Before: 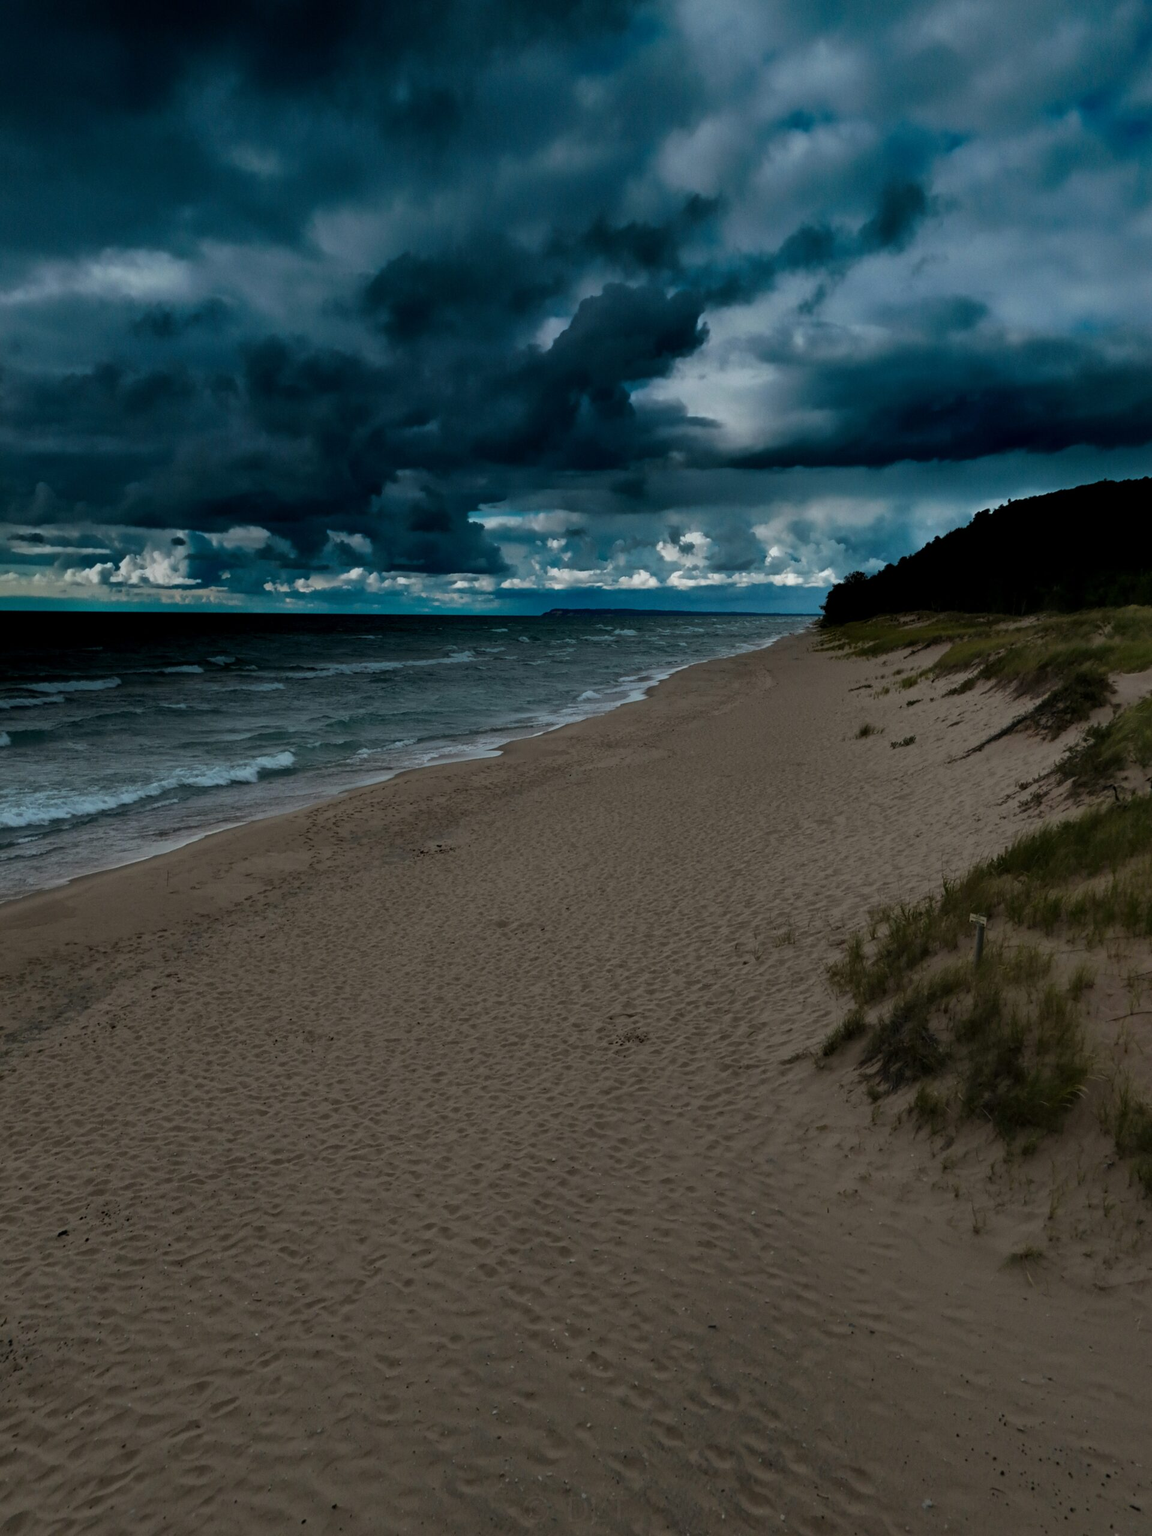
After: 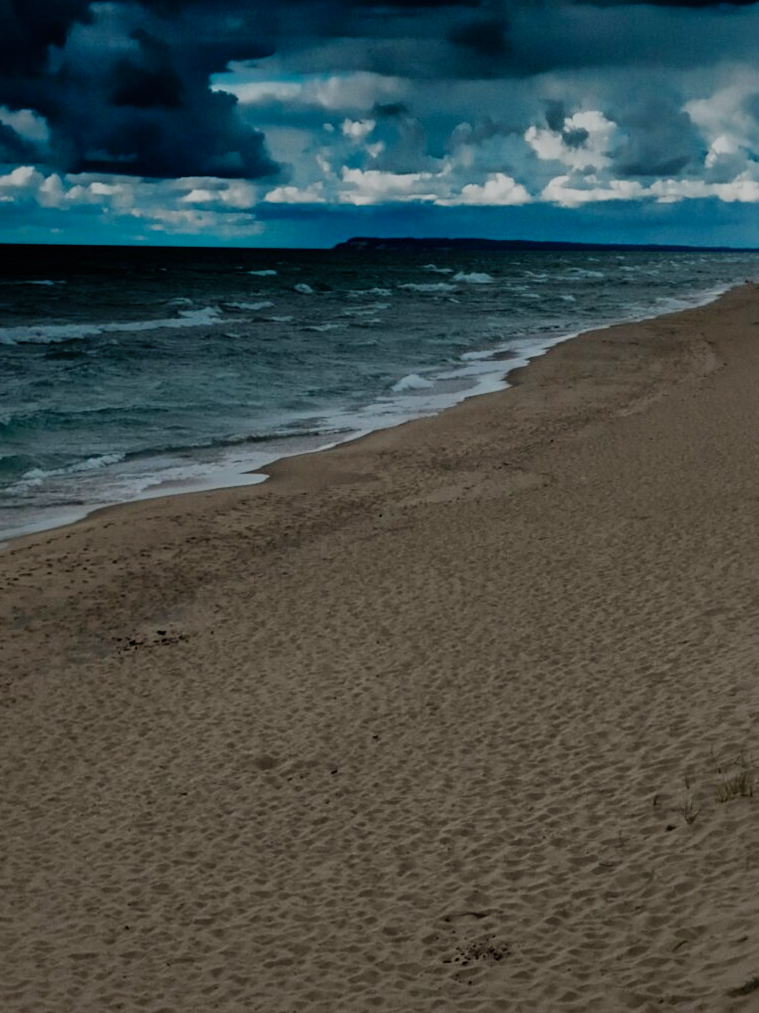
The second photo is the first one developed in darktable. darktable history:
crop: left 30%, top 30%, right 30%, bottom 30%
shadows and highlights: on, module defaults
sigmoid: skew -0.2, preserve hue 0%, red attenuation 0.1, red rotation 0.035, green attenuation 0.1, green rotation -0.017, blue attenuation 0.15, blue rotation -0.052, base primaries Rec2020
rotate and perspective: rotation 0.174°, lens shift (vertical) 0.013, lens shift (horizontal) 0.019, shear 0.001, automatic cropping original format, crop left 0.007, crop right 0.991, crop top 0.016, crop bottom 0.997
